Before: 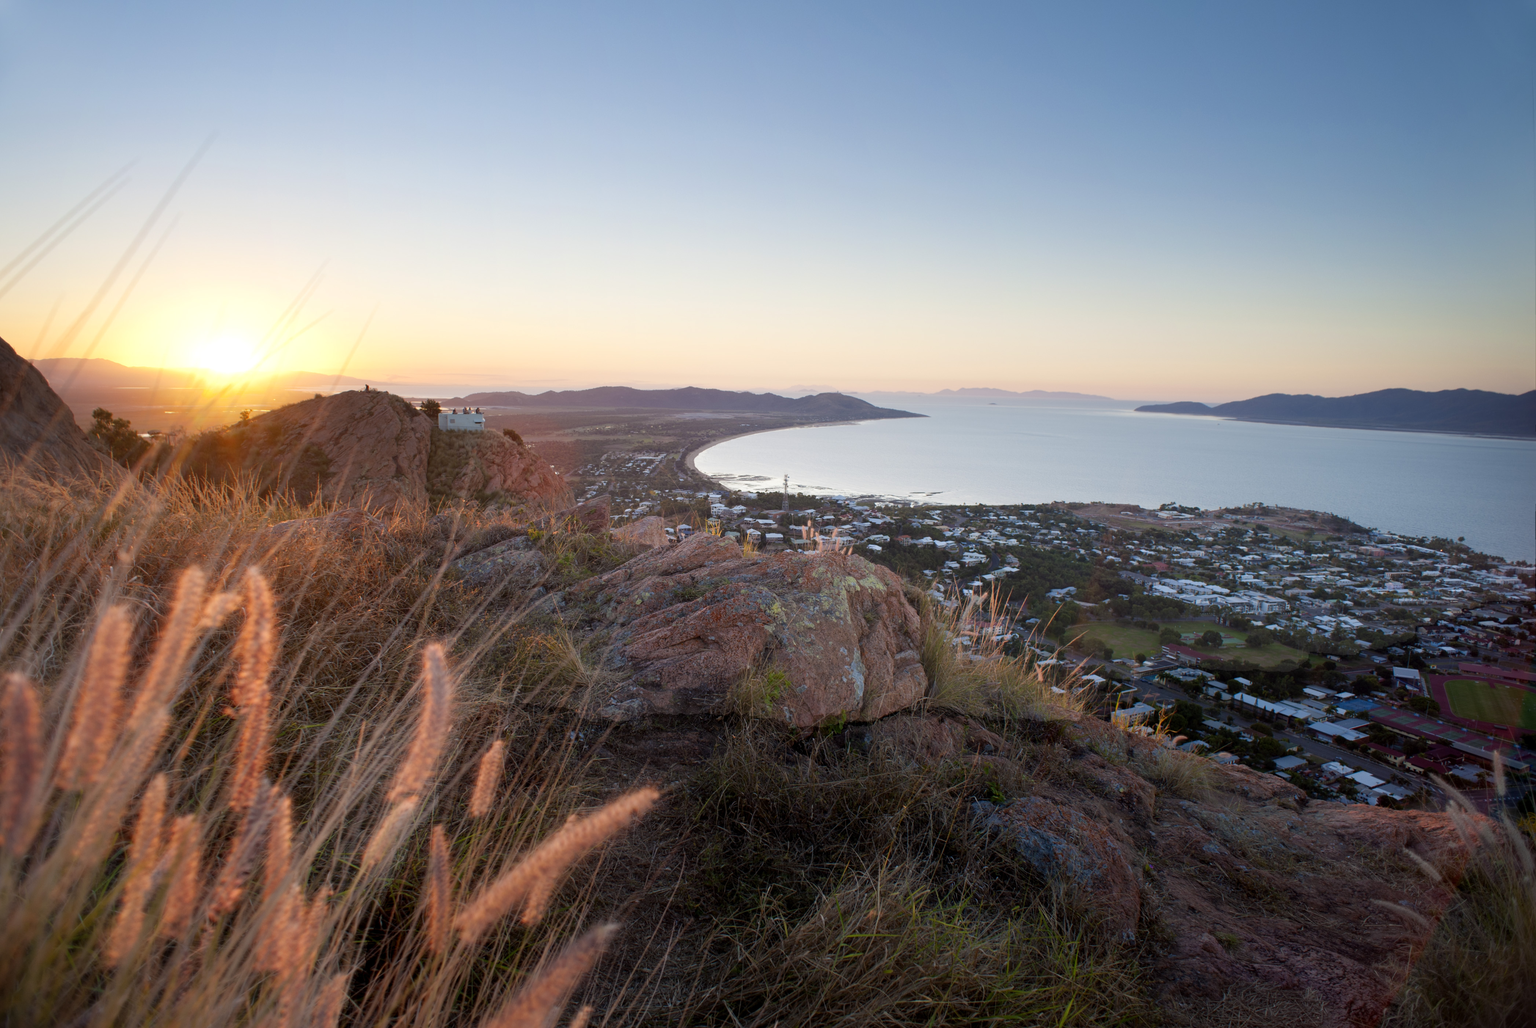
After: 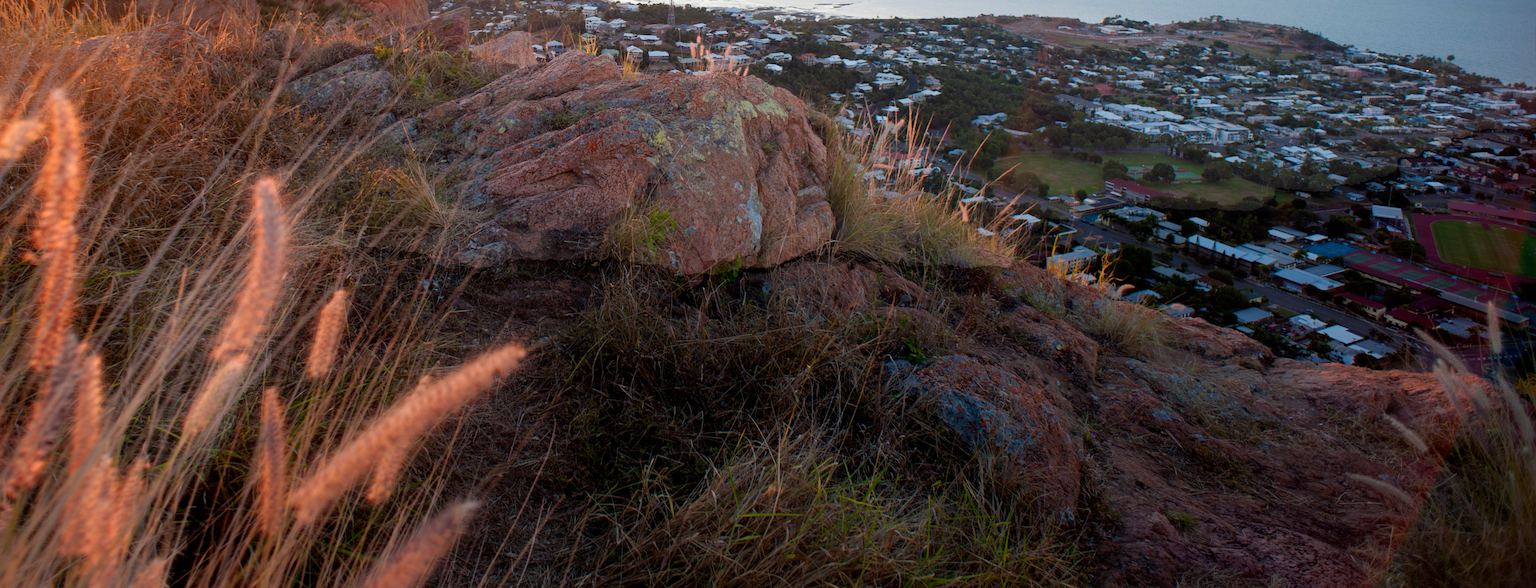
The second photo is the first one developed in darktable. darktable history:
crop and rotate: left 13.262%, top 47.603%, bottom 2.729%
